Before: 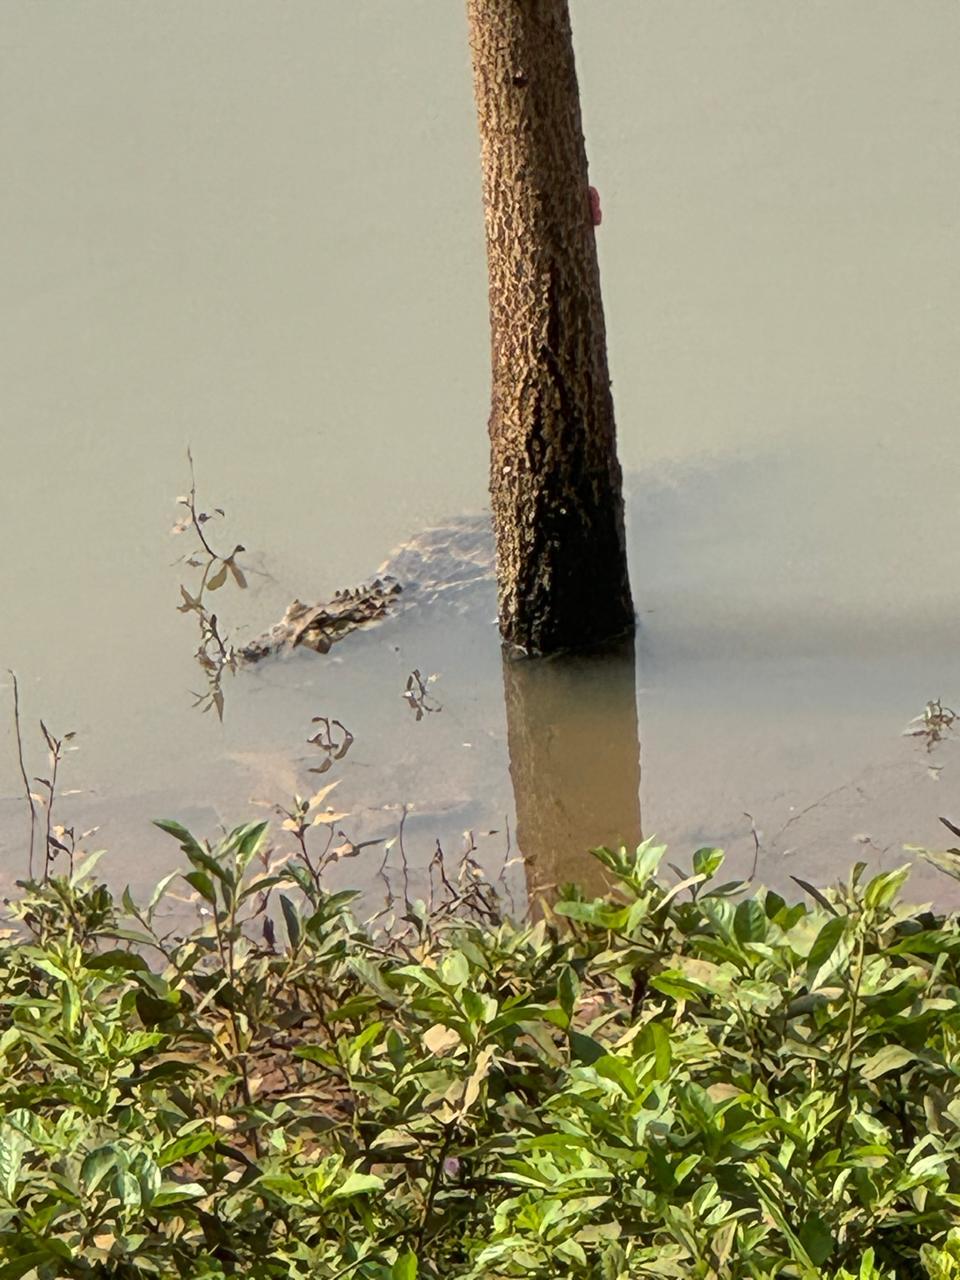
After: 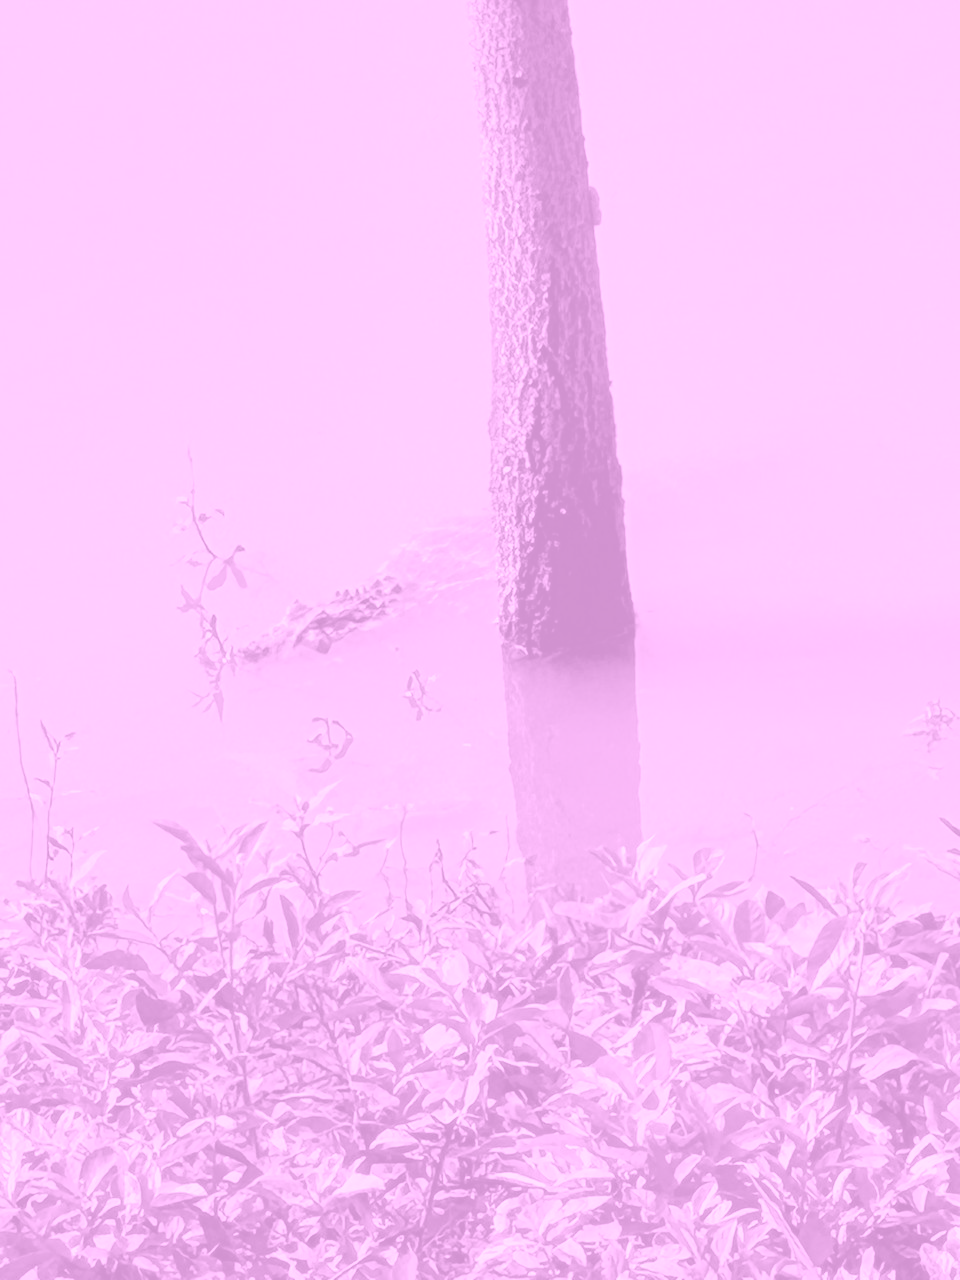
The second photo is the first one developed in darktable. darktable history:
shadows and highlights: shadows -20, white point adjustment -2, highlights -35
colorize: hue 331.2°, saturation 75%, source mix 30.28%, lightness 70.52%, version 1
